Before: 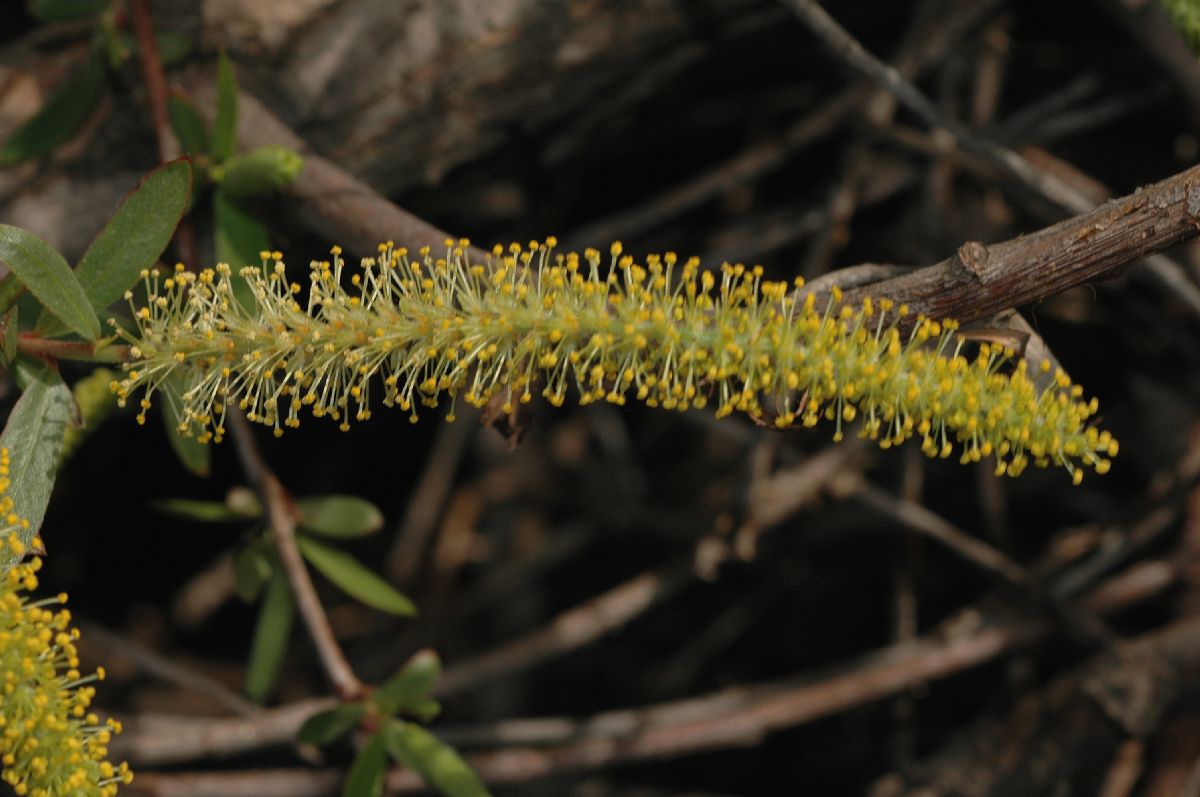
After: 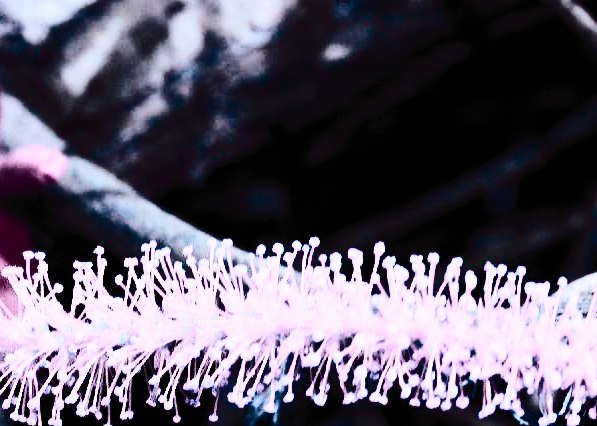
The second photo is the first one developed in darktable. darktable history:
crop: left 19.824%, right 30.357%, bottom 46.46%
exposure: exposure 1.246 EV, compensate highlight preservation false
contrast brightness saturation: contrast 0.491, saturation -0.1
color zones: curves: ch1 [(0, 0.679) (0.143, 0.647) (0.286, 0.261) (0.378, -0.011) (0.571, 0.396) (0.714, 0.399) (0.857, 0.406) (1, 0.679)], mix -123.53%
tone curve: curves: ch0 [(0, 0) (0.003, 0.023) (0.011, 0.029) (0.025, 0.037) (0.044, 0.047) (0.069, 0.057) (0.1, 0.075) (0.136, 0.103) (0.177, 0.145) (0.224, 0.193) (0.277, 0.266) (0.335, 0.362) (0.399, 0.473) (0.468, 0.569) (0.543, 0.655) (0.623, 0.73) (0.709, 0.804) (0.801, 0.874) (0.898, 0.924) (1, 1)], color space Lab, independent channels, preserve colors none
filmic rgb: black relative exposure -7.65 EV, white relative exposure 4.56 EV, hardness 3.61
color balance rgb: perceptual saturation grading › global saturation 20%, perceptual saturation grading › highlights -50.353%, perceptual saturation grading › shadows 31.057%, hue shift -149.01°, contrast 34.545%, saturation formula JzAzBz (2021)
